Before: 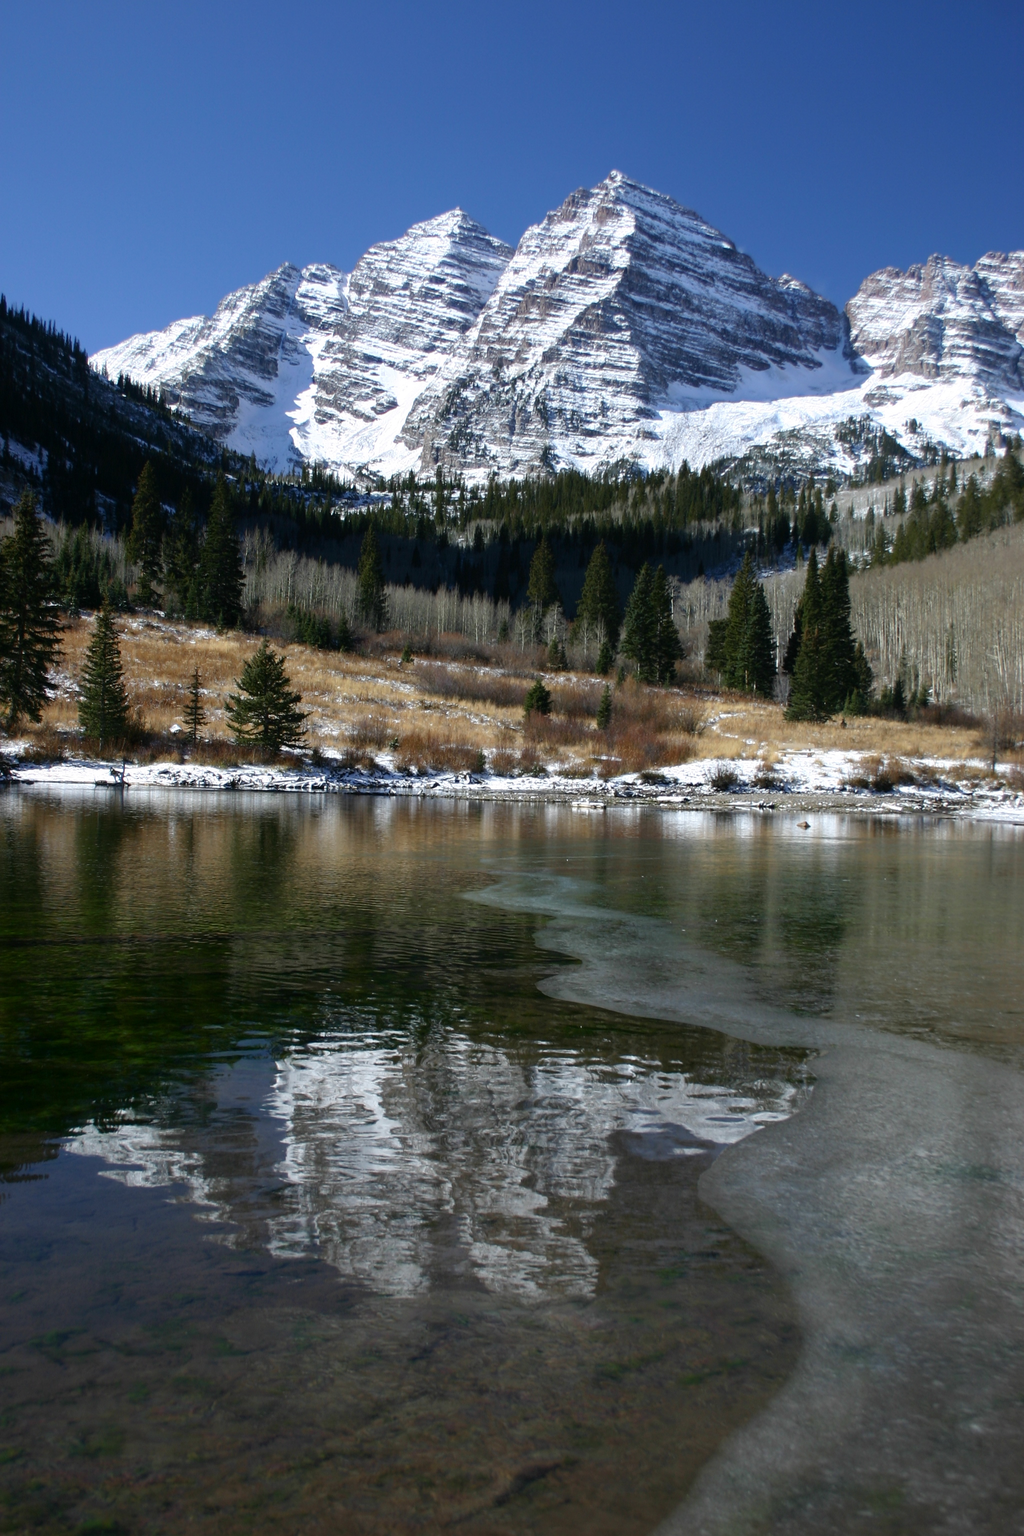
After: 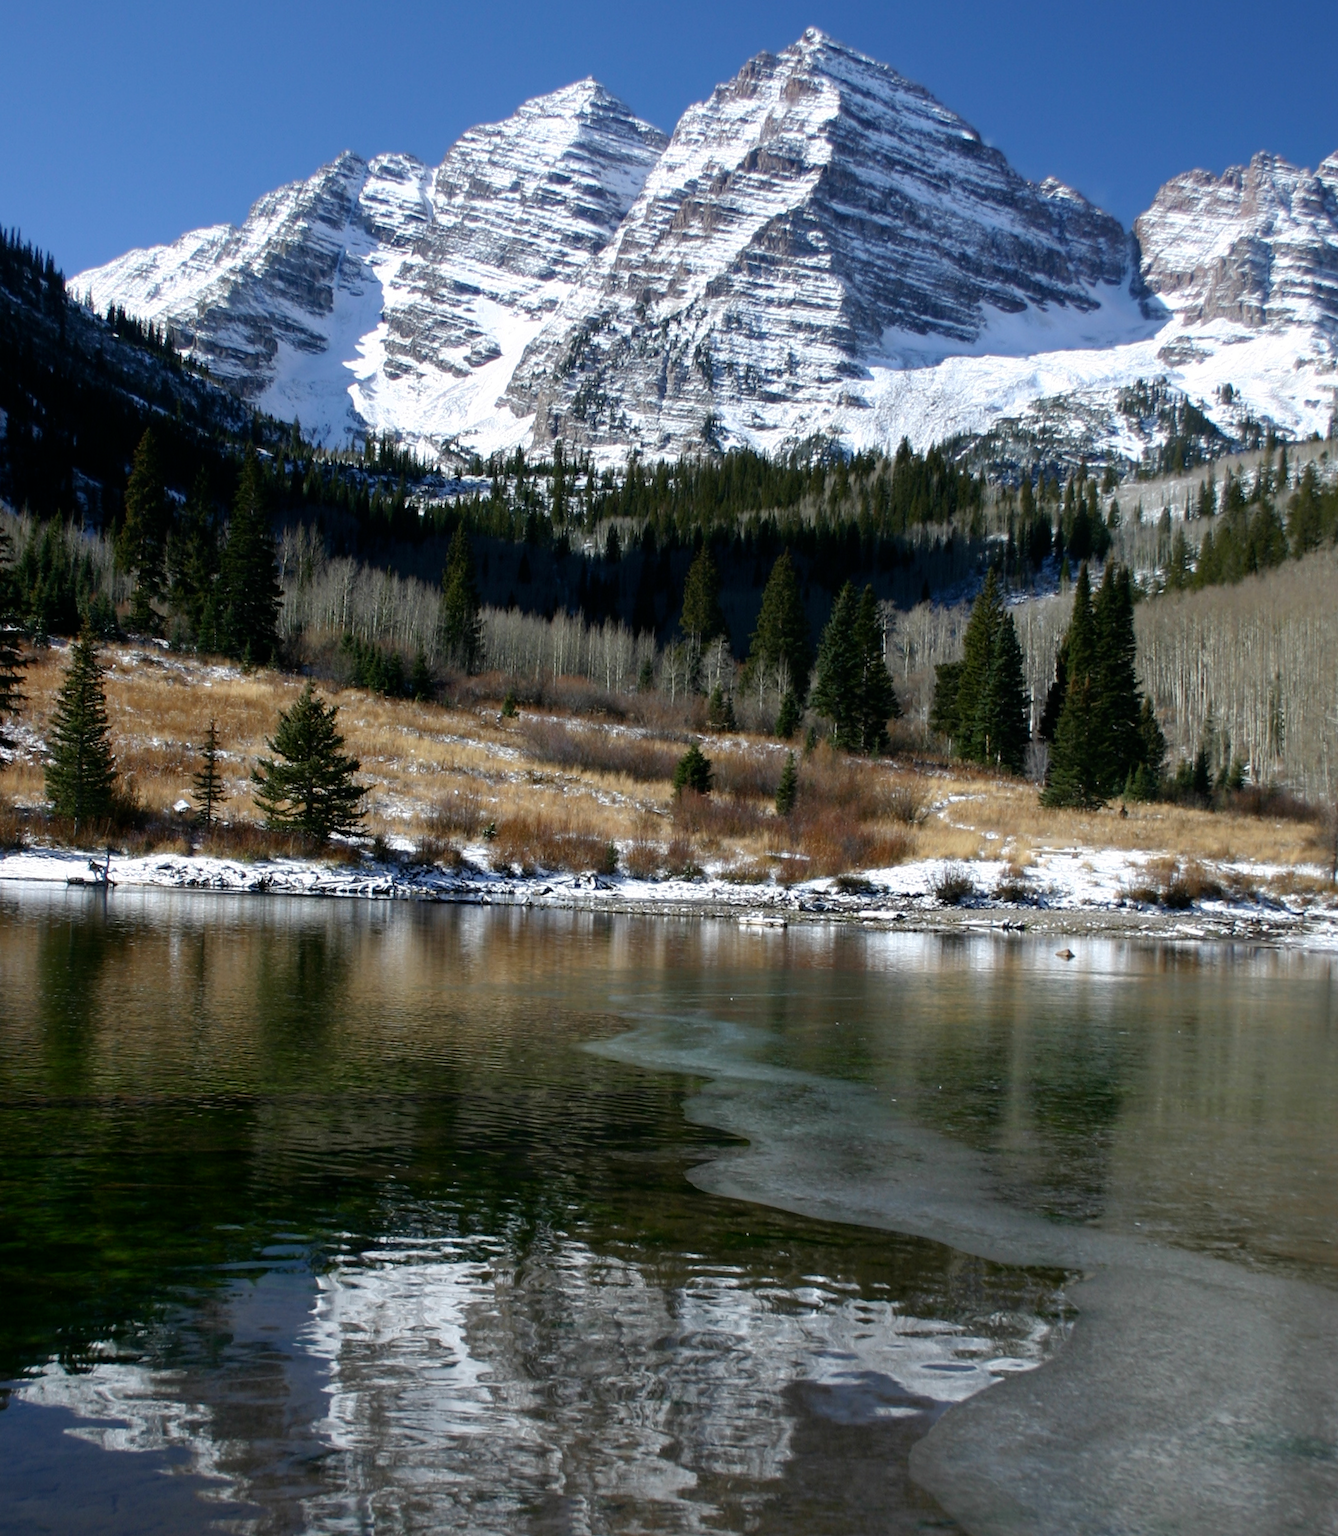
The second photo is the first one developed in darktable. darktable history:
crop: left 5.596%, top 10.314%, right 3.534%, bottom 19.395%
rotate and perspective: rotation 0.8°, automatic cropping off
